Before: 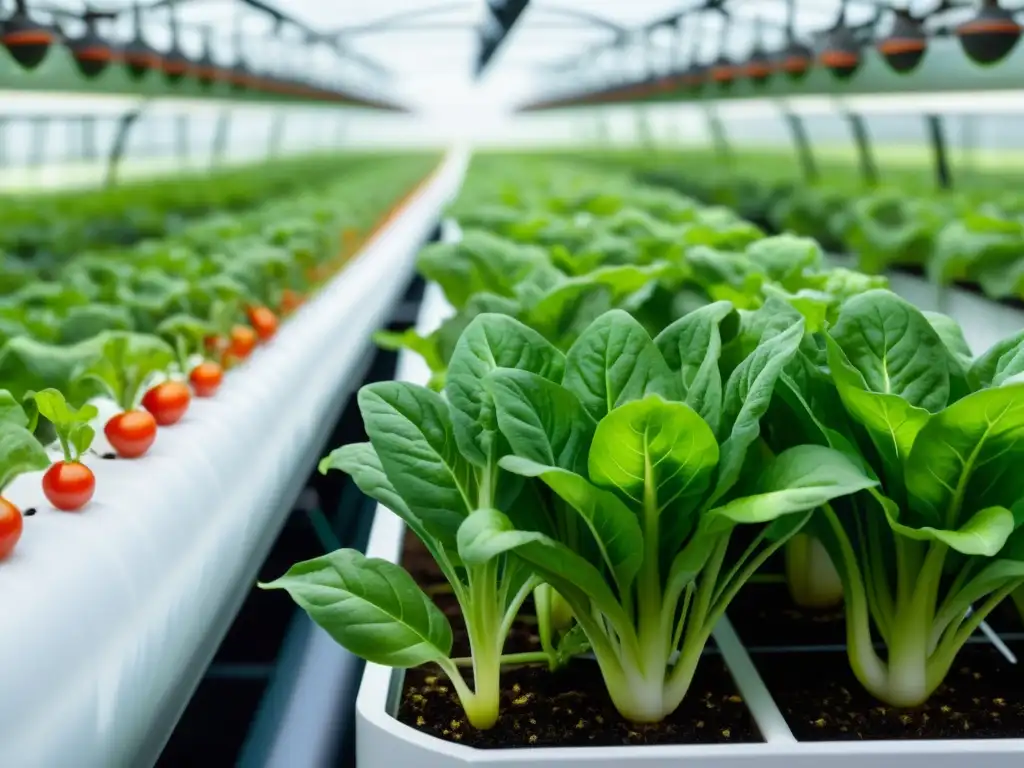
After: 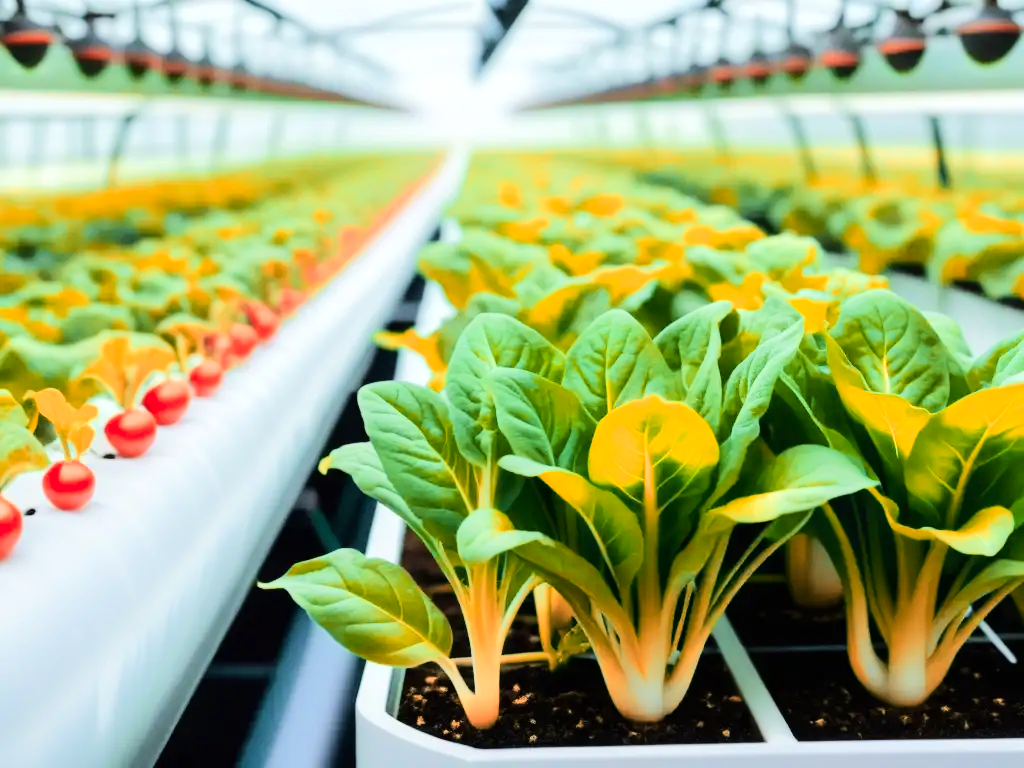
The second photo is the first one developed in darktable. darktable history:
tone equalizer: -7 EV 0.155 EV, -6 EV 0.569 EV, -5 EV 1.13 EV, -4 EV 1.31 EV, -3 EV 1.17 EV, -2 EV 0.6 EV, -1 EV 0.158 EV, edges refinement/feathering 500, mask exposure compensation -1.57 EV, preserve details no
color zones: curves: ch2 [(0, 0.5) (0.084, 0.497) (0.323, 0.335) (0.4, 0.497) (1, 0.5)]
